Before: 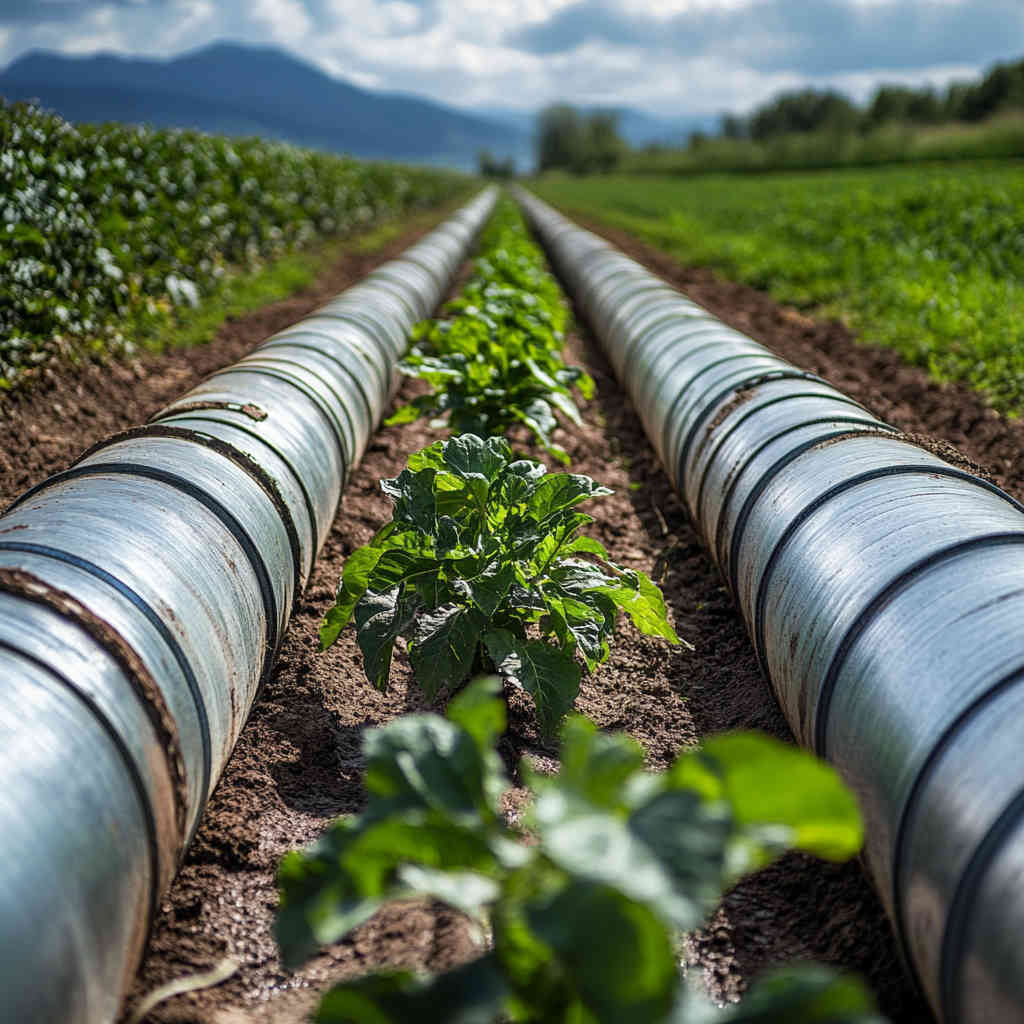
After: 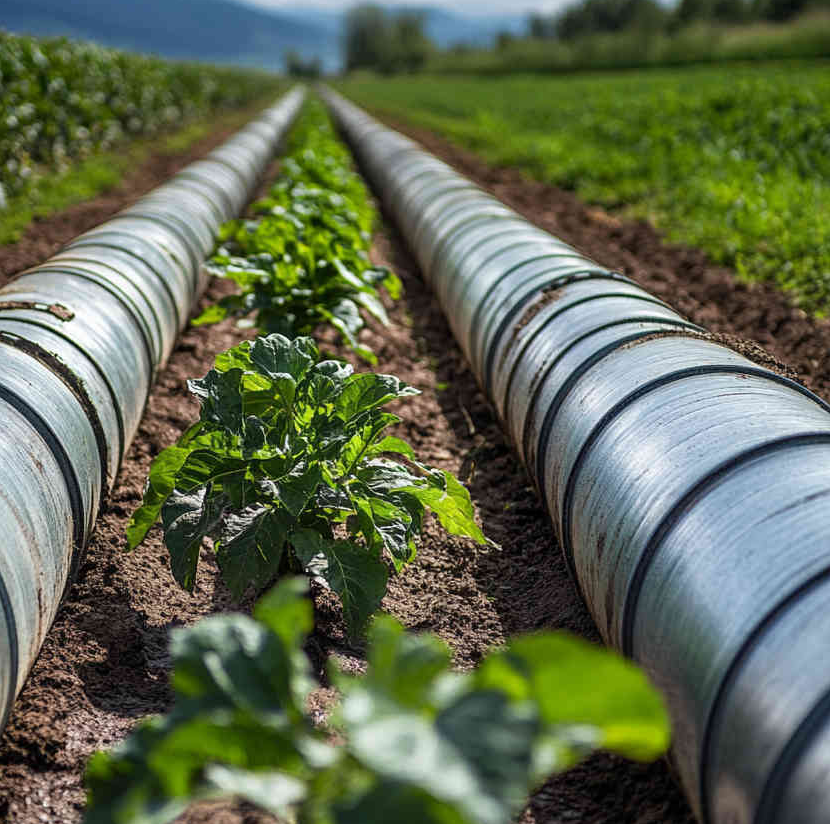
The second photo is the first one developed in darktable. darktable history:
crop: left 18.856%, top 9.835%, right 0%, bottom 9.654%
